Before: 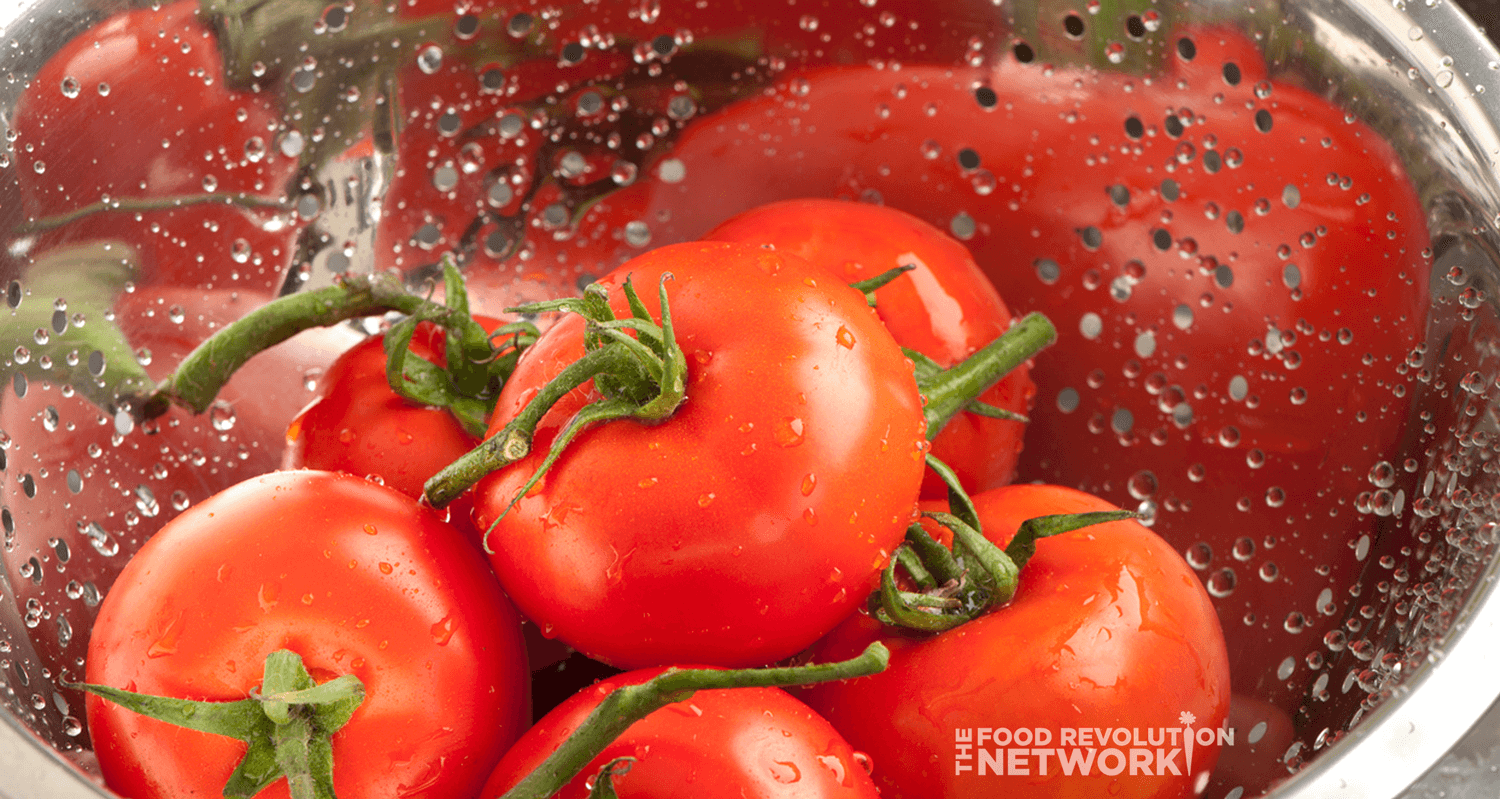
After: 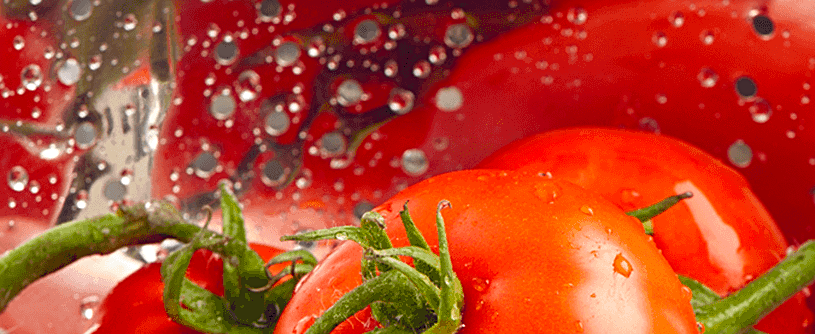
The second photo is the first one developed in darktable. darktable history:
crop: left 14.883%, top 9.069%, right 30.777%, bottom 49.127%
sharpen: on, module defaults
color balance rgb: global offset › chroma 0.128%, global offset › hue 253.06°, perceptual saturation grading › global saturation 34.87%, perceptual saturation grading › highlights -24.746%, perceptual saturation grading › shadows 24.691%, global vibrance 15.58%
